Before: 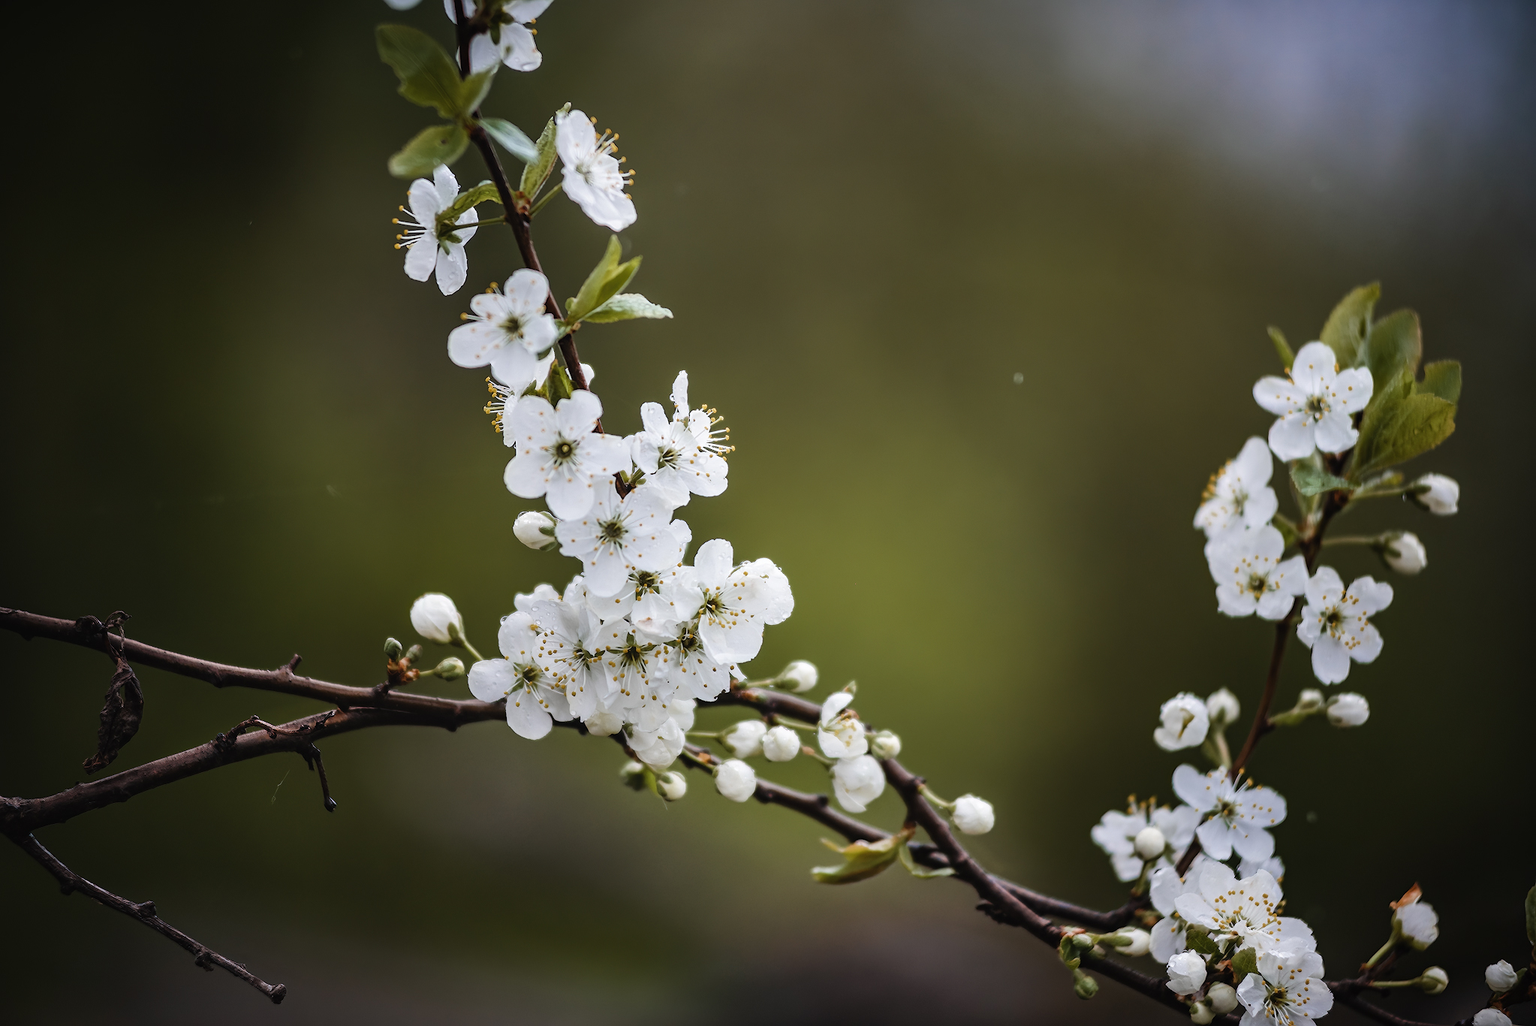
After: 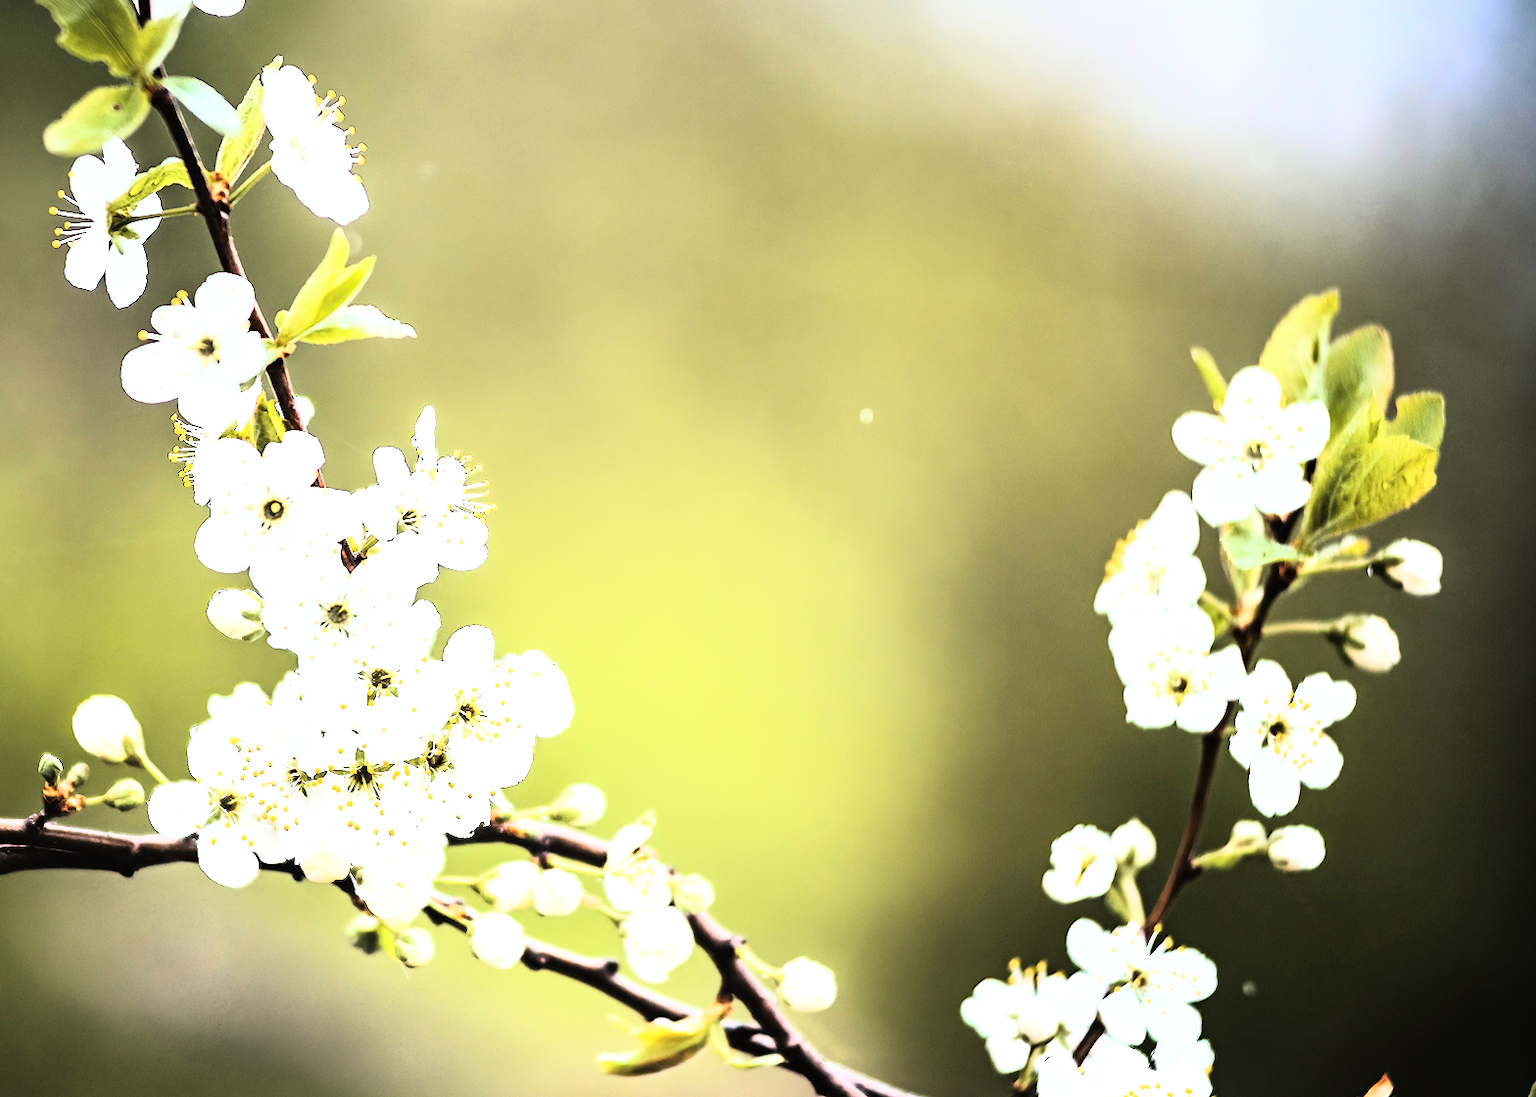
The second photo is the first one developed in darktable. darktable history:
exposure: black level correction 0.001, exposure 1.646 EV, compensate exposure bias true, compensate highlight preservation false
crop: left 23.095%, top 5.827%, bottom 11.854%
rgb curve: curves: ch0 [(0, 0) (0.21, 0.15) (0.24, 0.21) (0.5, 0.75) (0.75, 0.96) (0.89, 0.99) (1, 1)]; ch1 [(0, 0.02) (0.21, 0.13) (0.25, 0.2) (0.5, 0.67) (0.75, 0.9) (0.89, 0.97) (1, 1)]; ch2 [(0, 0.02) (0.21, 0.13) (0.25, 0.2) (0.5, 0.67) (0.75, 0.9) (0.89, 0.97) (1, 1)], compensate middle gray true
